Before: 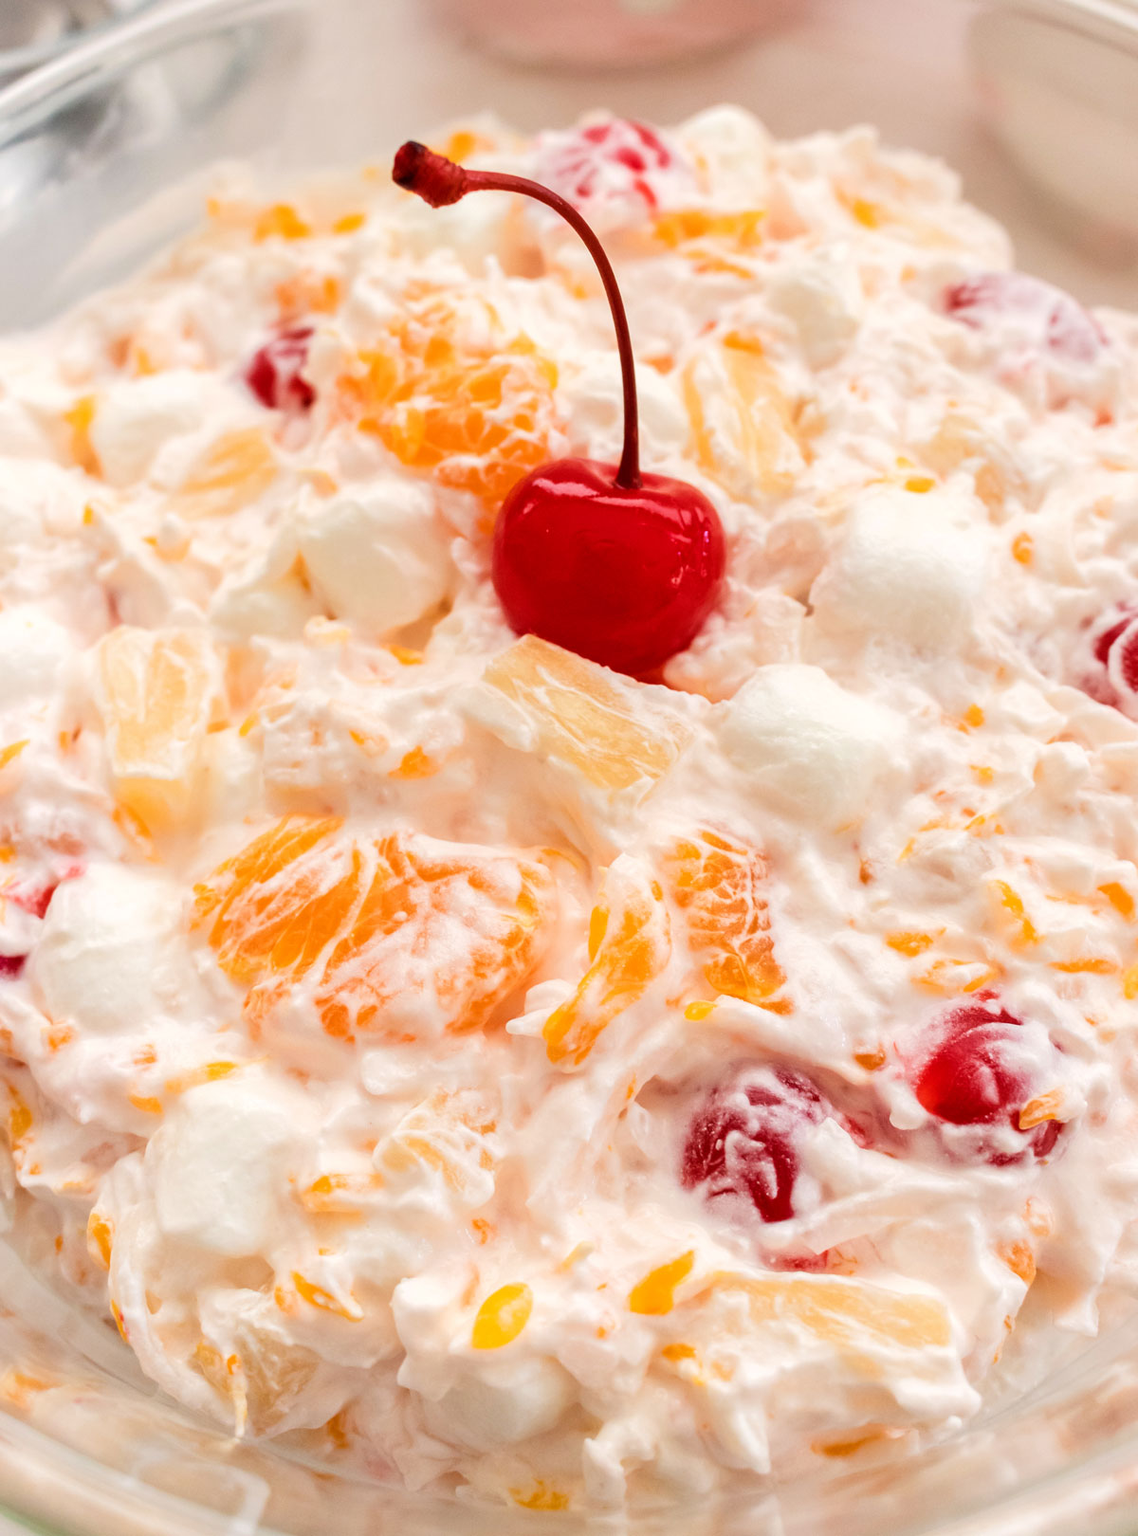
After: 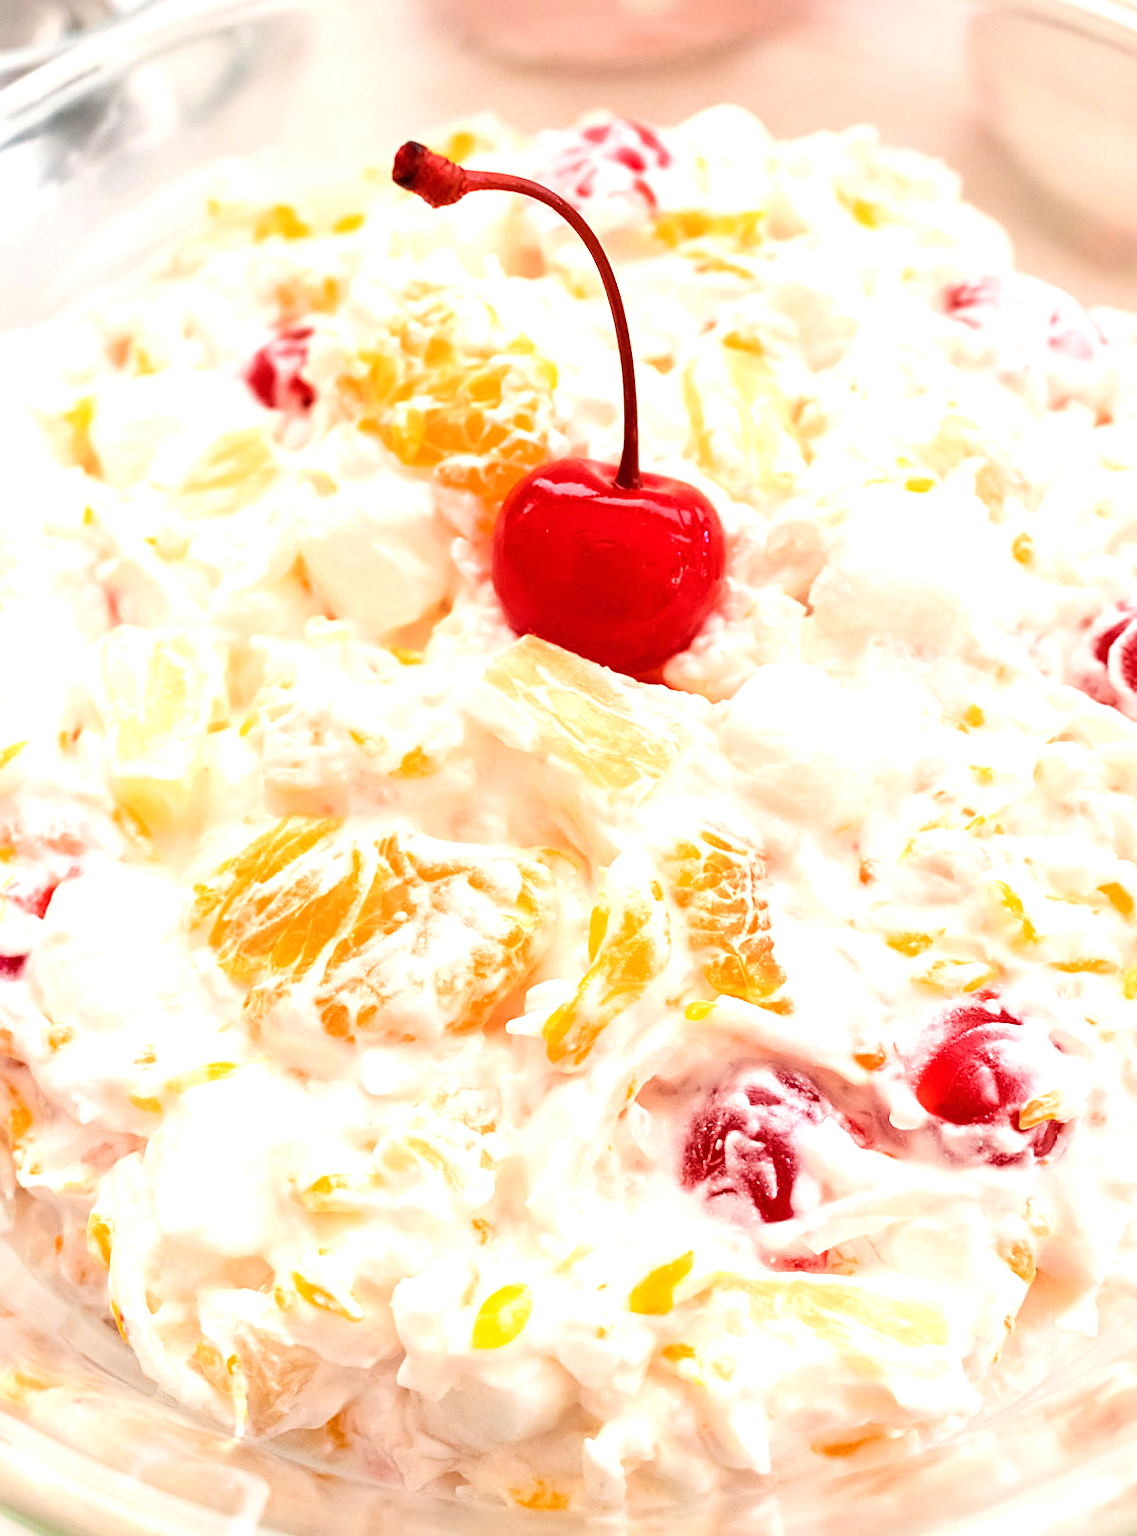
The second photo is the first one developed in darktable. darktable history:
exposure: black level correction 0, exposure 0.699 EV, compensate exposure bias true, compensate highlight preservation false
sharpen: on, module defaults
